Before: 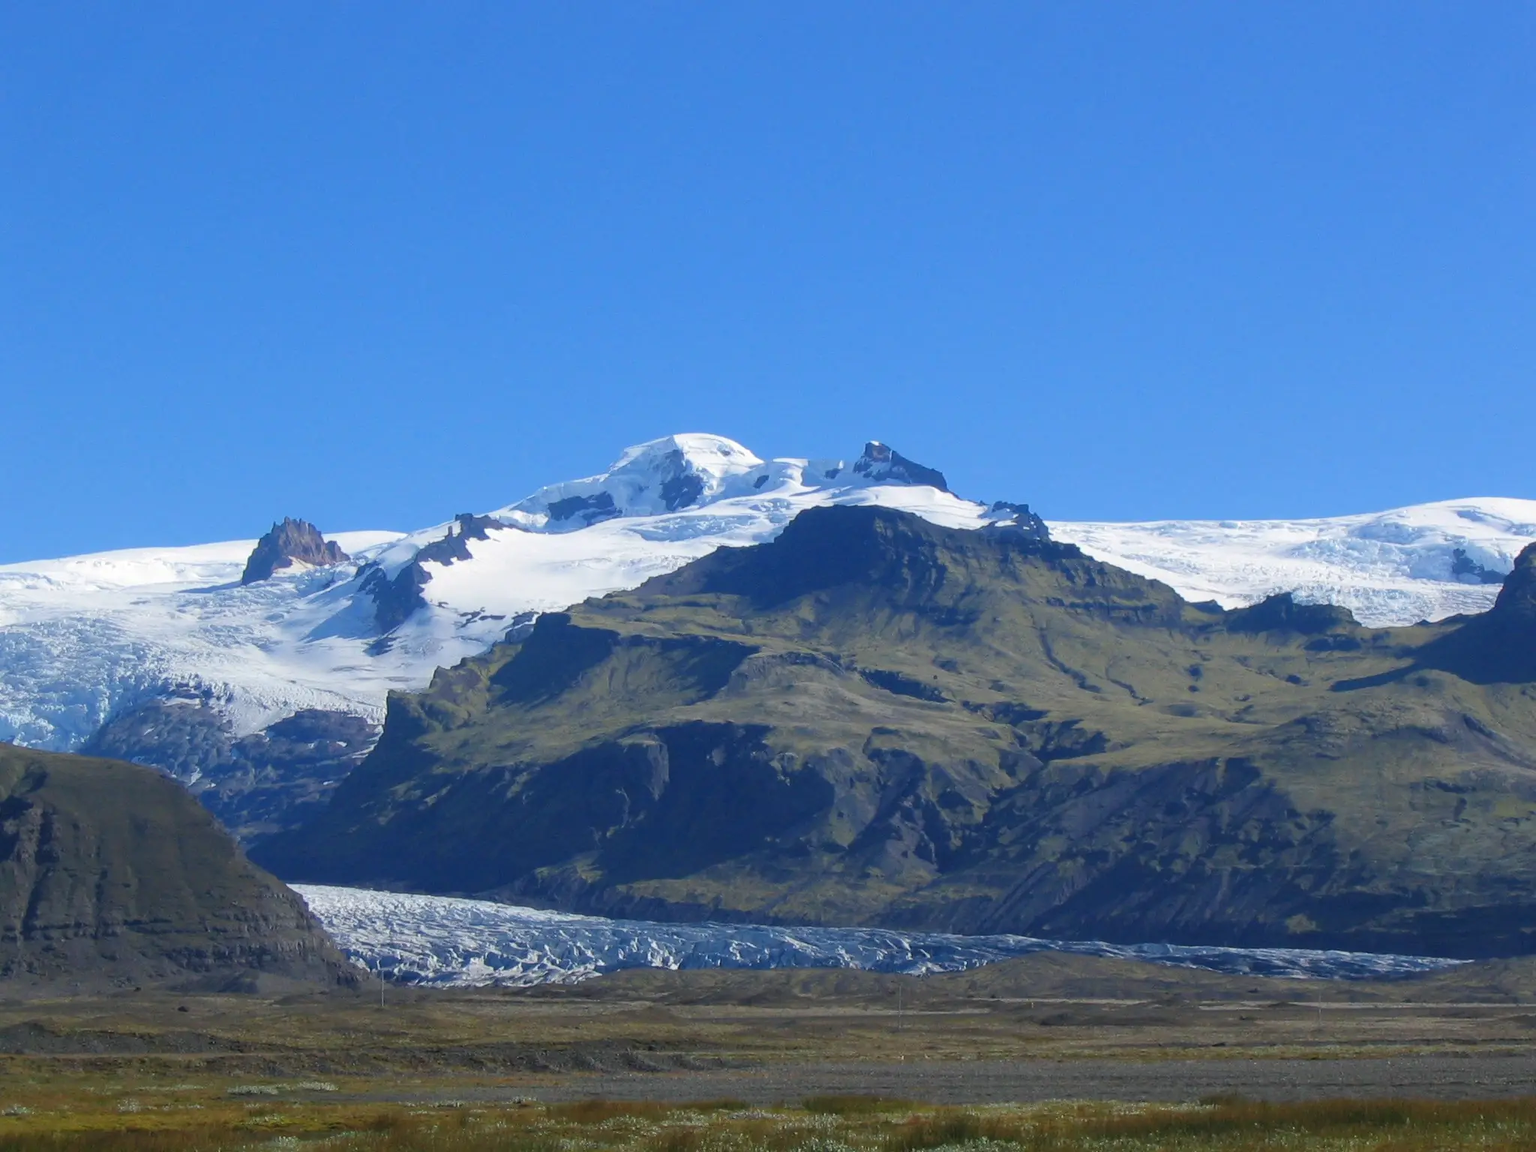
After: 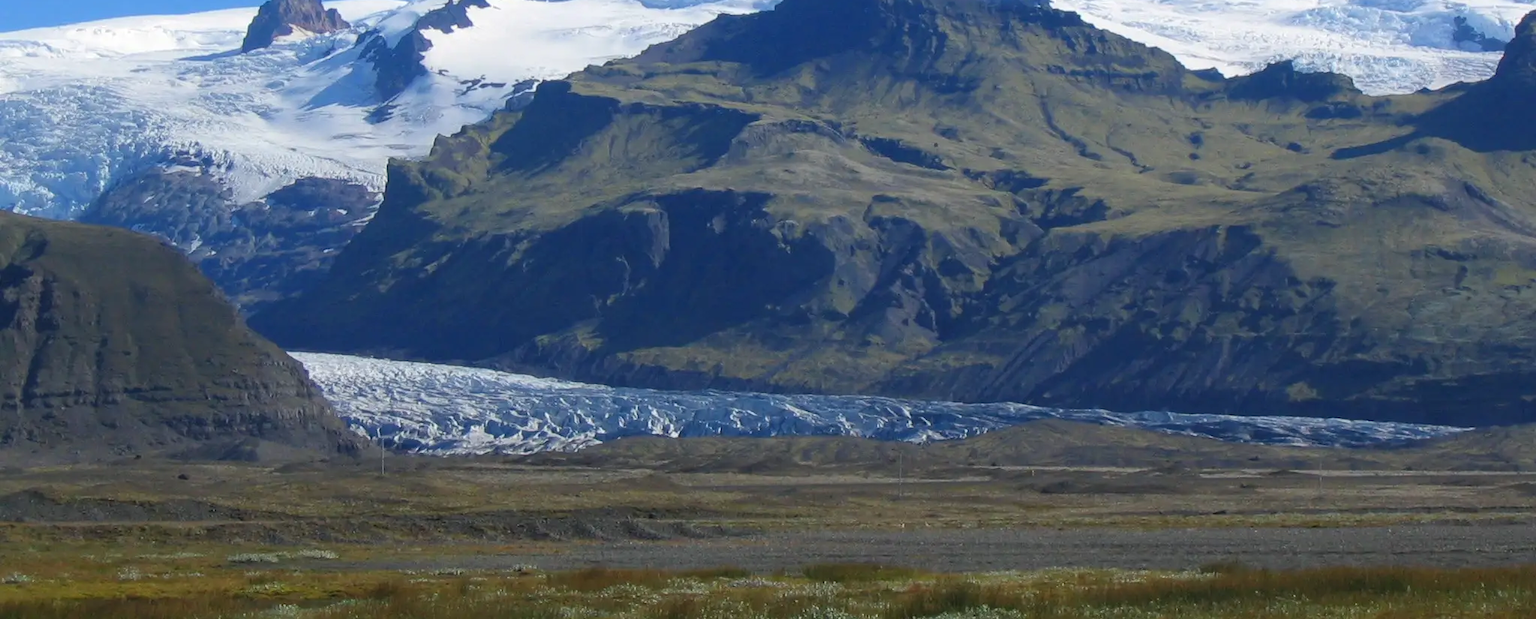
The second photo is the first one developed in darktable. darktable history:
shadows and highlights: shadows 4.1, highlights -17.6, soften with gaussian
crop and rotate: top 46.237%
